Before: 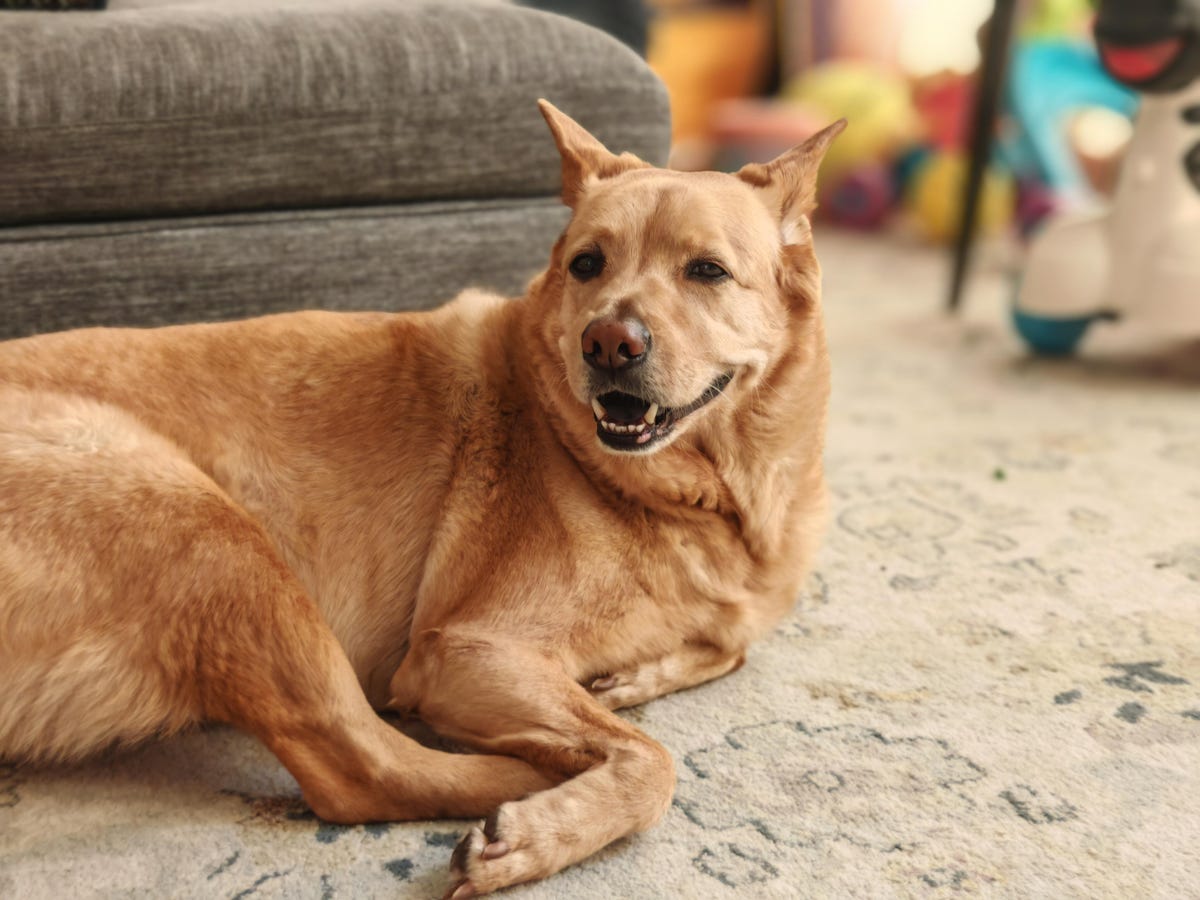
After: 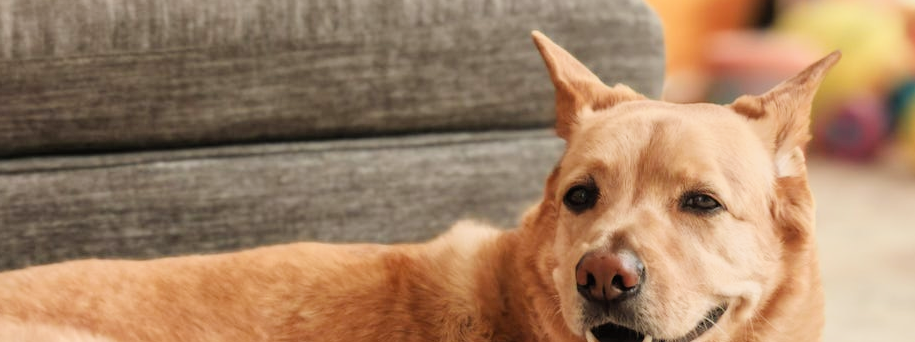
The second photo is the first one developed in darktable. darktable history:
exposure: exposure 0.6 EV, compensate highlight preservation false
filmic rgb: black relative exposure -8.15 EV, white relative exposure 3.76 EV, hardness 4.46
crop: left 0.579%, top 7.627%, right 23.167%, bottom 54.275%
